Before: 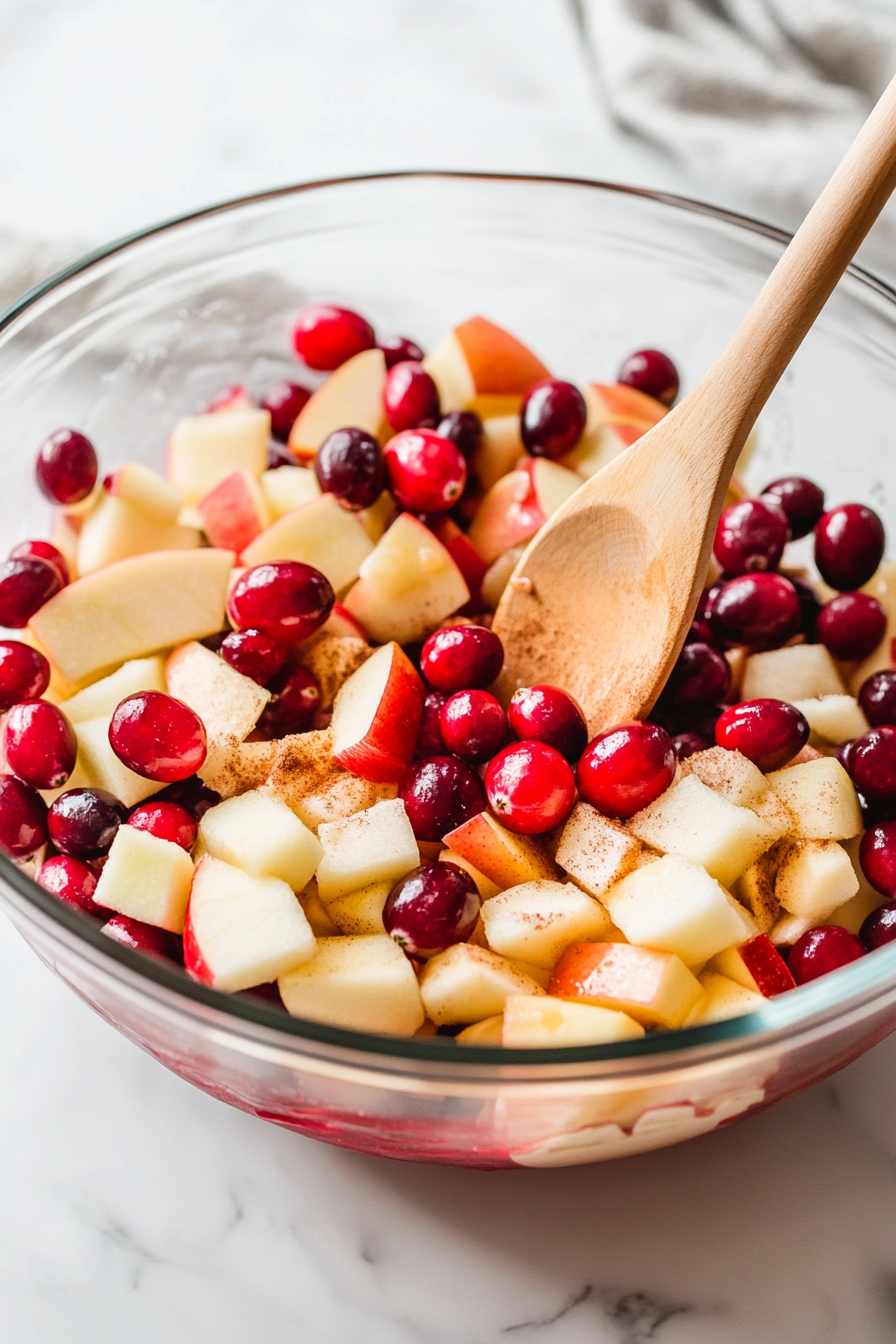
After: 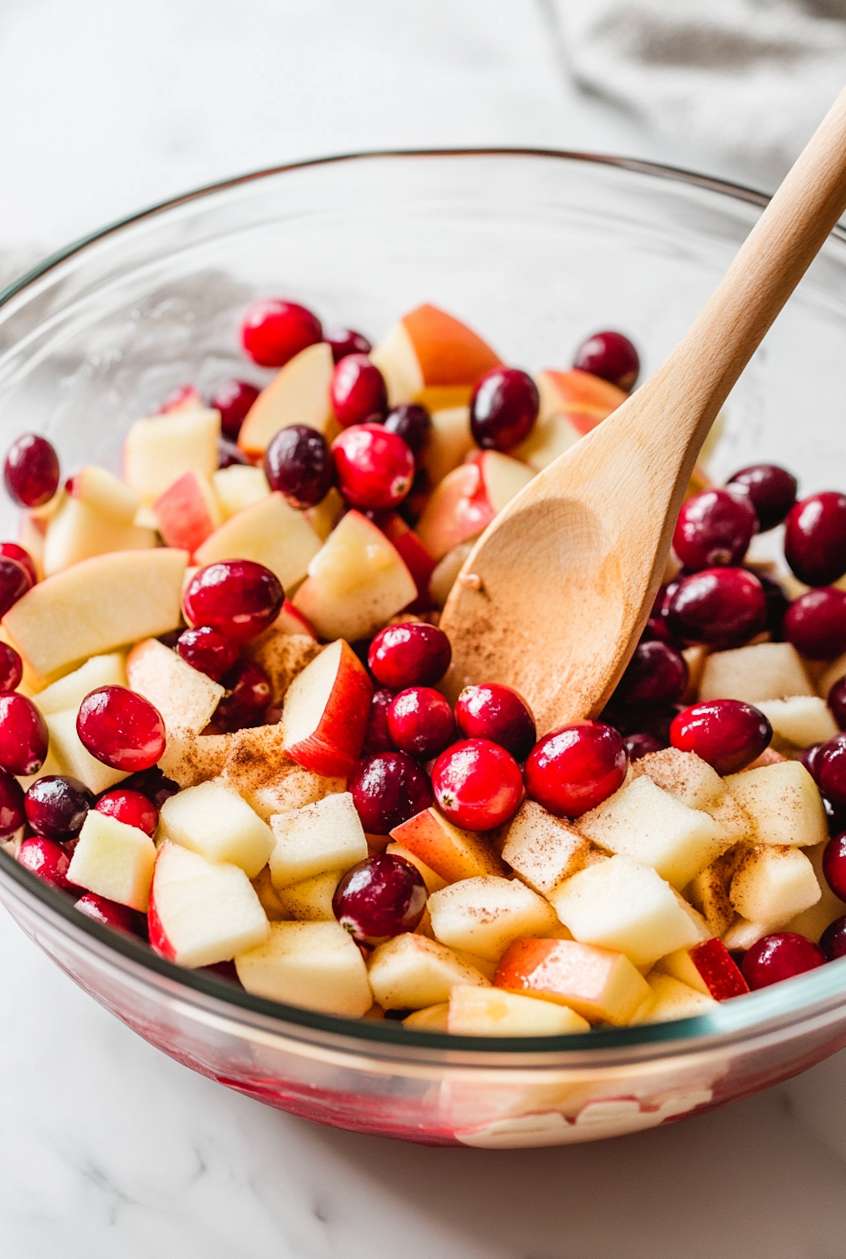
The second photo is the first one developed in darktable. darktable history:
rotate and perspective: rotation 0.062°, lens shift (vertical) 0.115, lens shift (horizontal) -0.133, crop left 0.047, crop right 0.94, crop top 0.061, crop bottom 0.94
white balance: emerald 1
